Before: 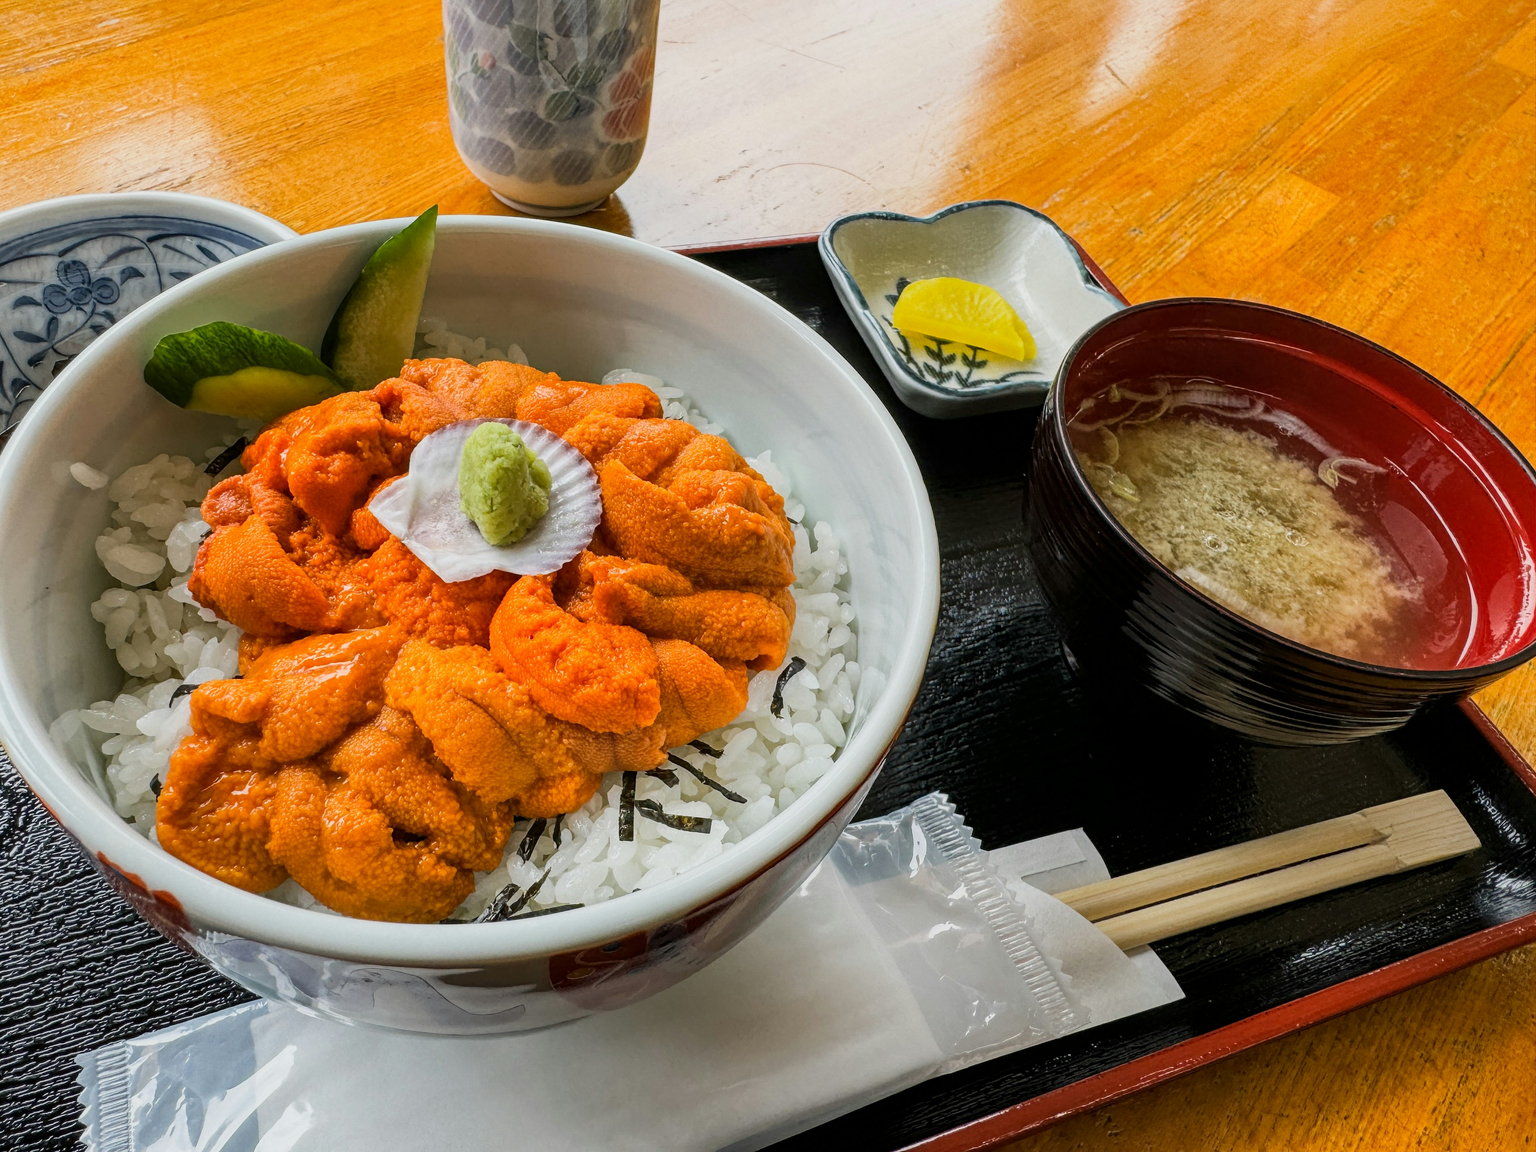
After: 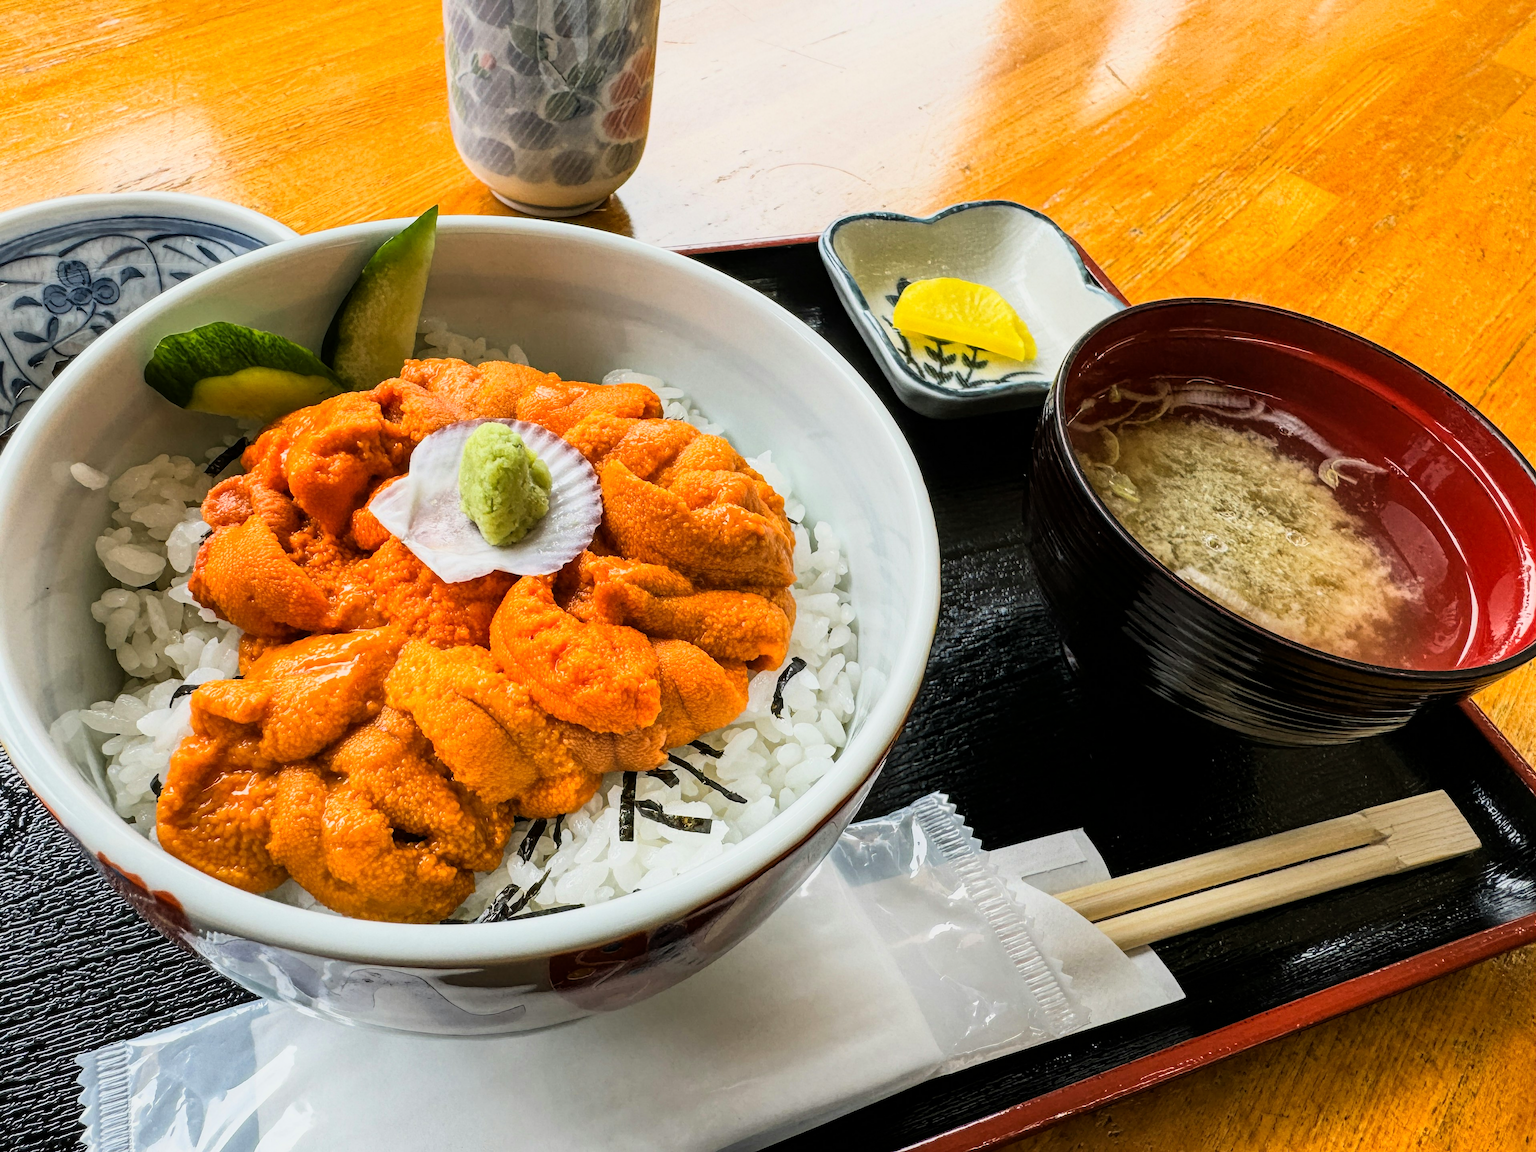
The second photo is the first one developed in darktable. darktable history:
tone curve: curves: ch0 [(0, 0) (0.051, 0.03) (0.096, 0.071) (0.243, 0.246) (0.461, 0.515) (0.605, 0.692) (0.761, 0.85) (0.881, 0.933) (1, 0.984)]; ch1 [(0, 0) (0.1, 0.038) (0.318, 0.243) (0.431, 0.384) (0.488, 0.475) (0.499, 0.499) (0.534, 0.546) (0.567, 0.592) (0.601, 0.632) (0.734, 0.809) (1, 1)]; ch2 [(0, 0) (0.297, 0.257) (0.414, 0.379) (0.453, 0.45) (0.479, 0.483) (0.504, 0.499) (0.52, 0.519) (0.541, 0.554) (0.614, 0.652) (0.817, 0.874) (1, 1)]
